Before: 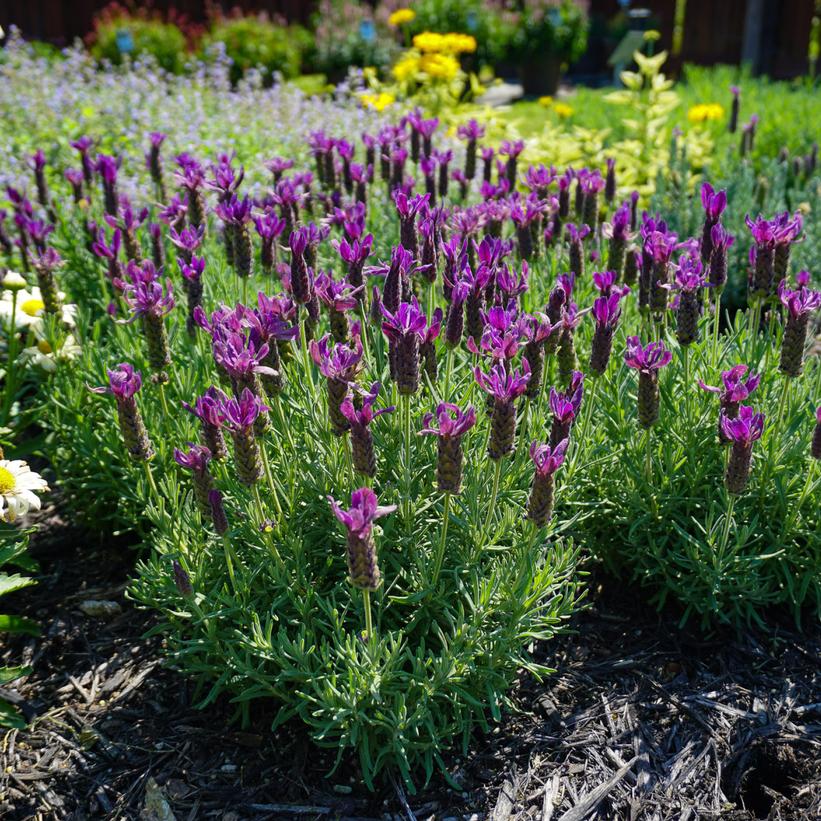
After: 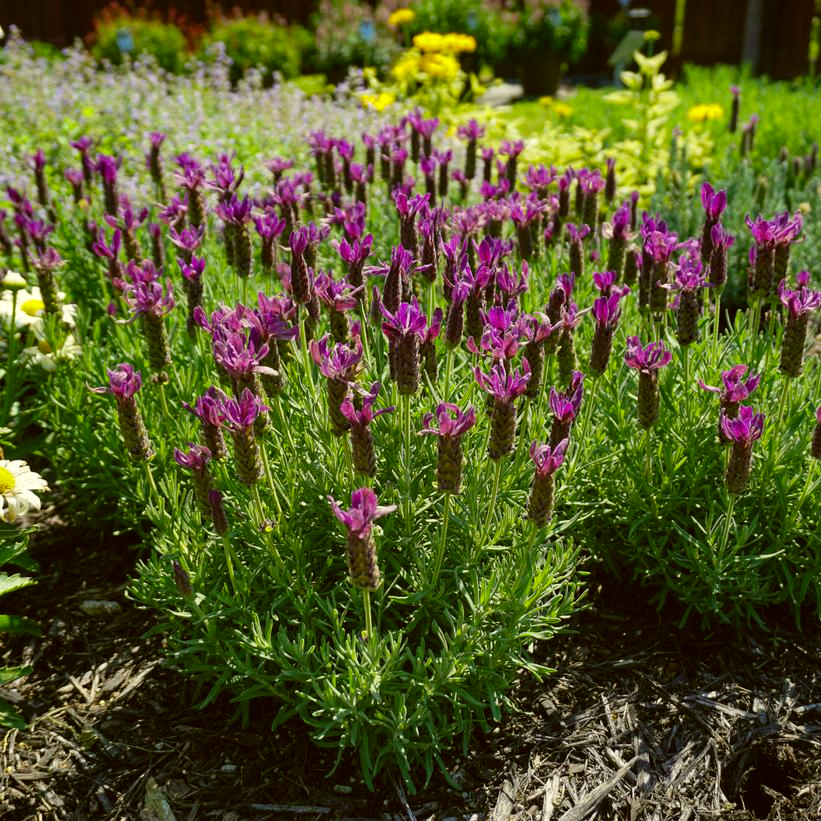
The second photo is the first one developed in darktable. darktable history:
color correction: highlights a* -1.83, highlights b* 10.32, shadows a* 0.326, shadows b* 19.54
